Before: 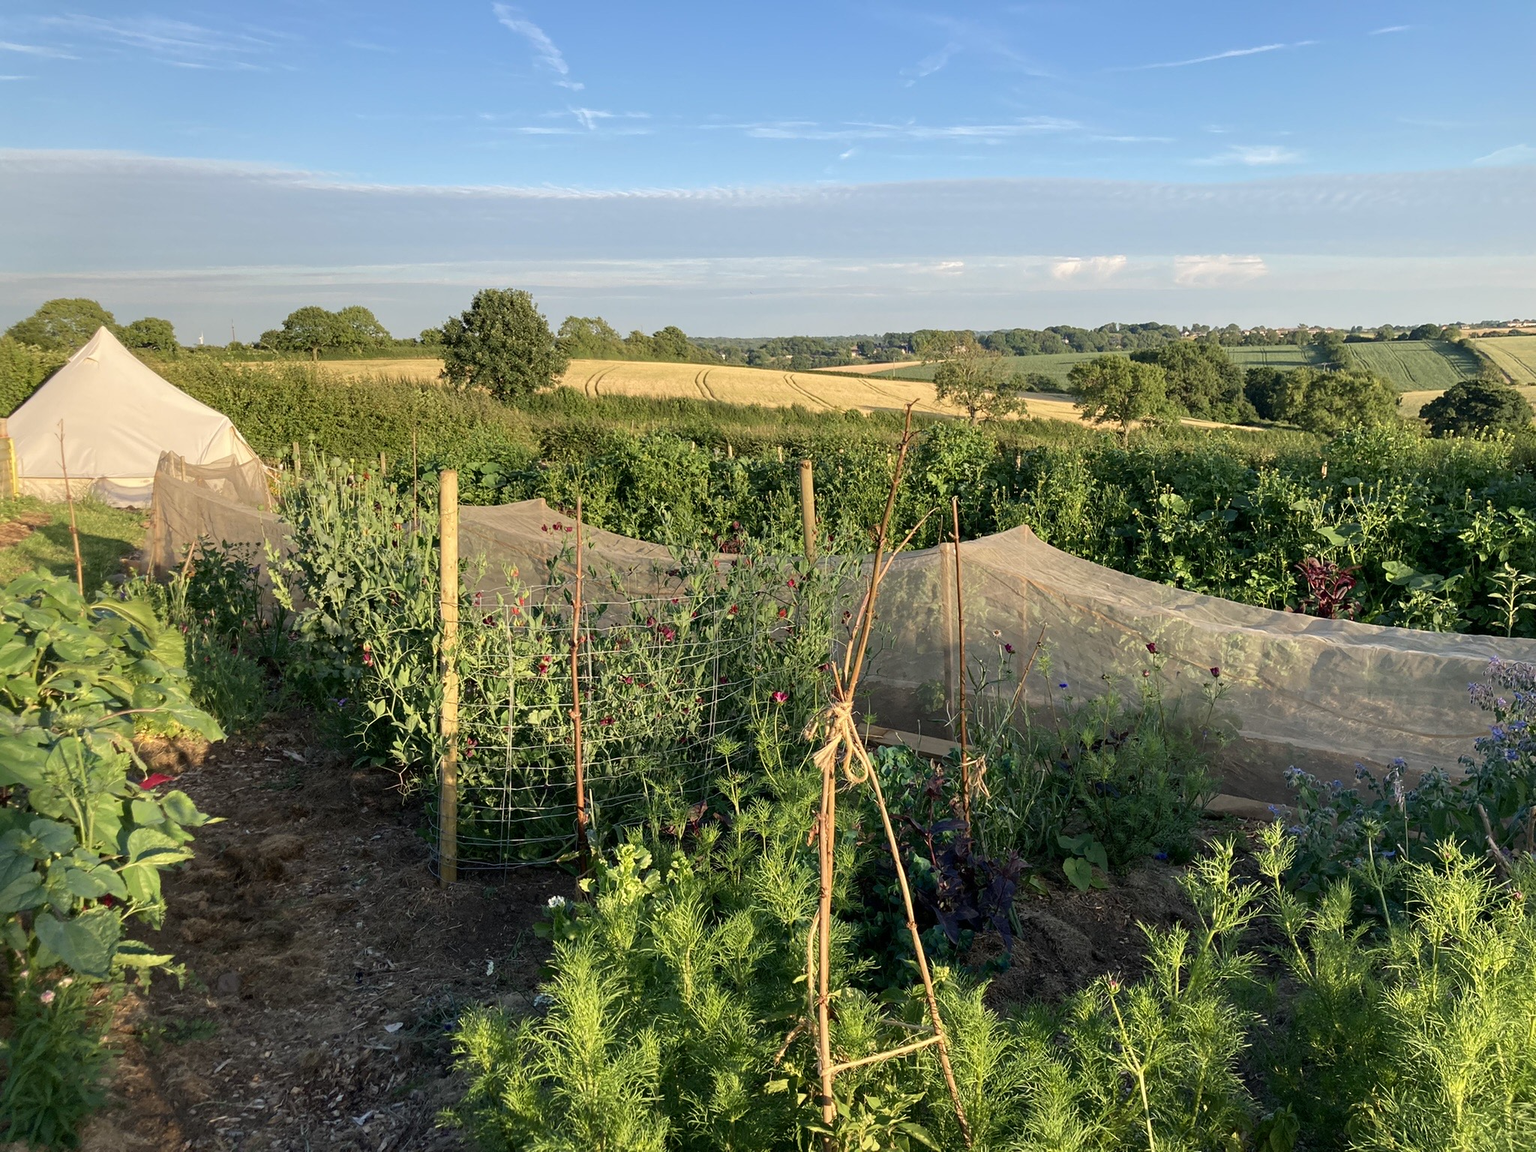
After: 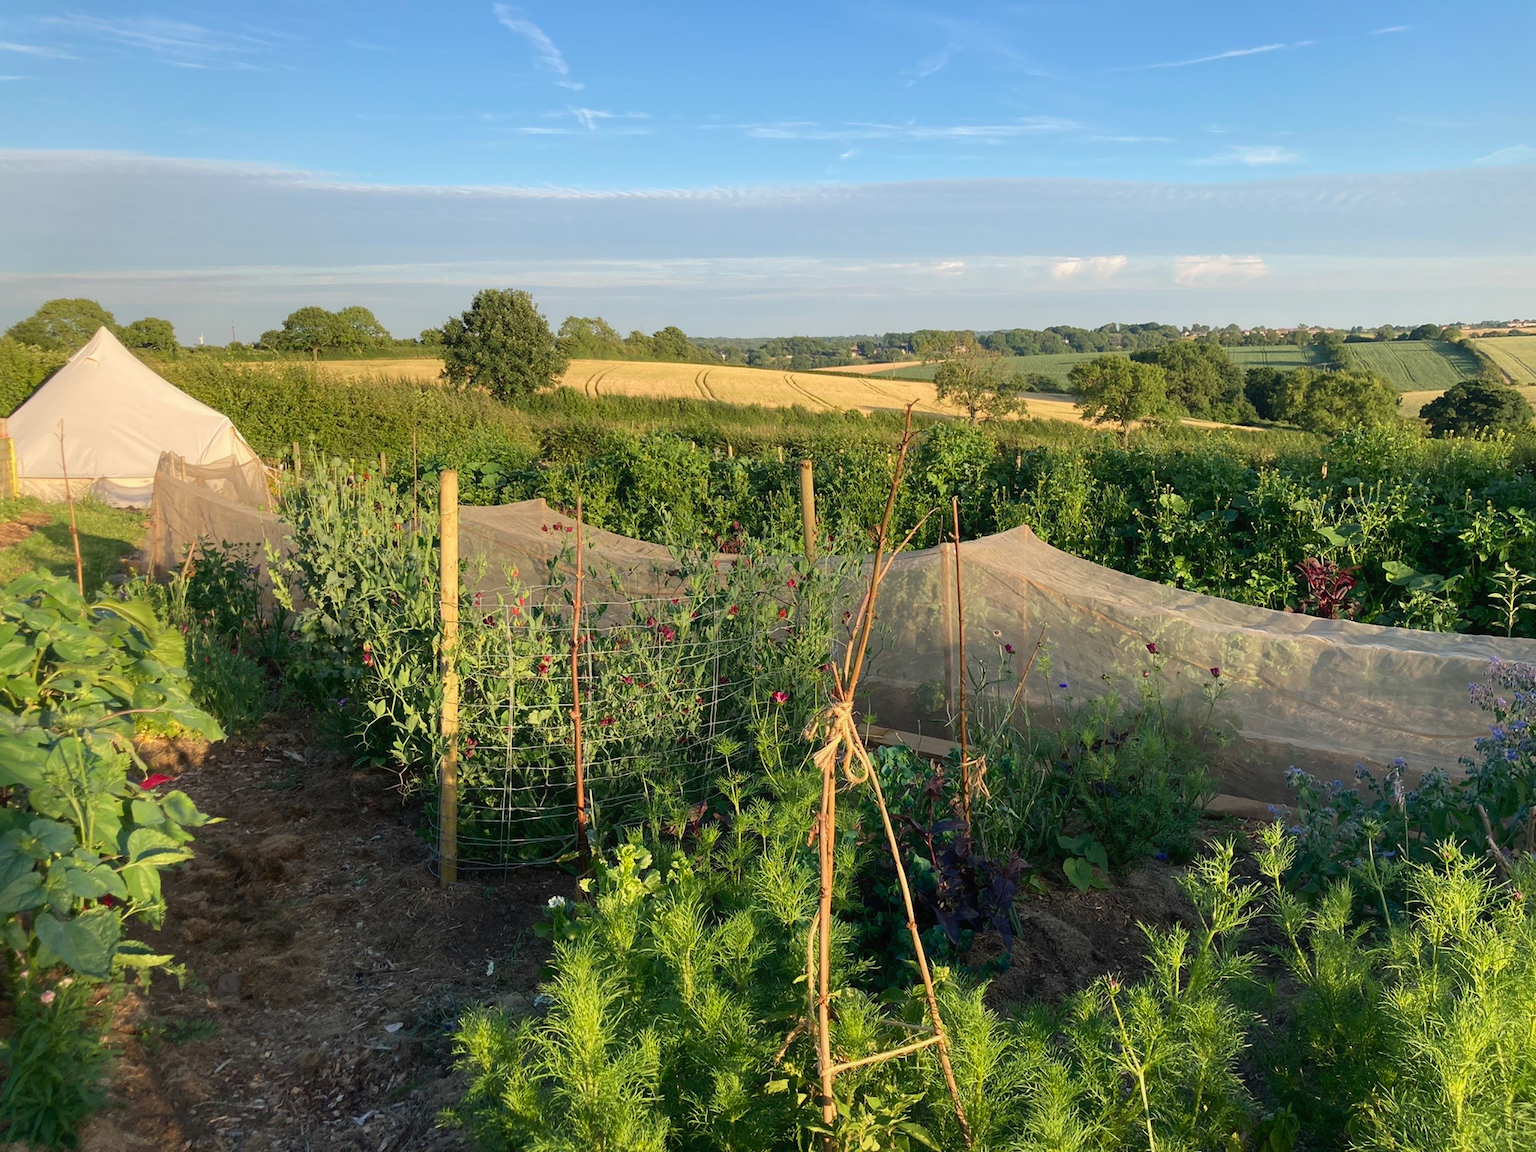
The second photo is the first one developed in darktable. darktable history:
contrast equalizer: y [[0.506, 0.531, 0.562, 0.606, 0.638, 0.669], [0.5 ×6], [0.5 ×6], [0 ×6], [0 ×6]], mix -0.31
